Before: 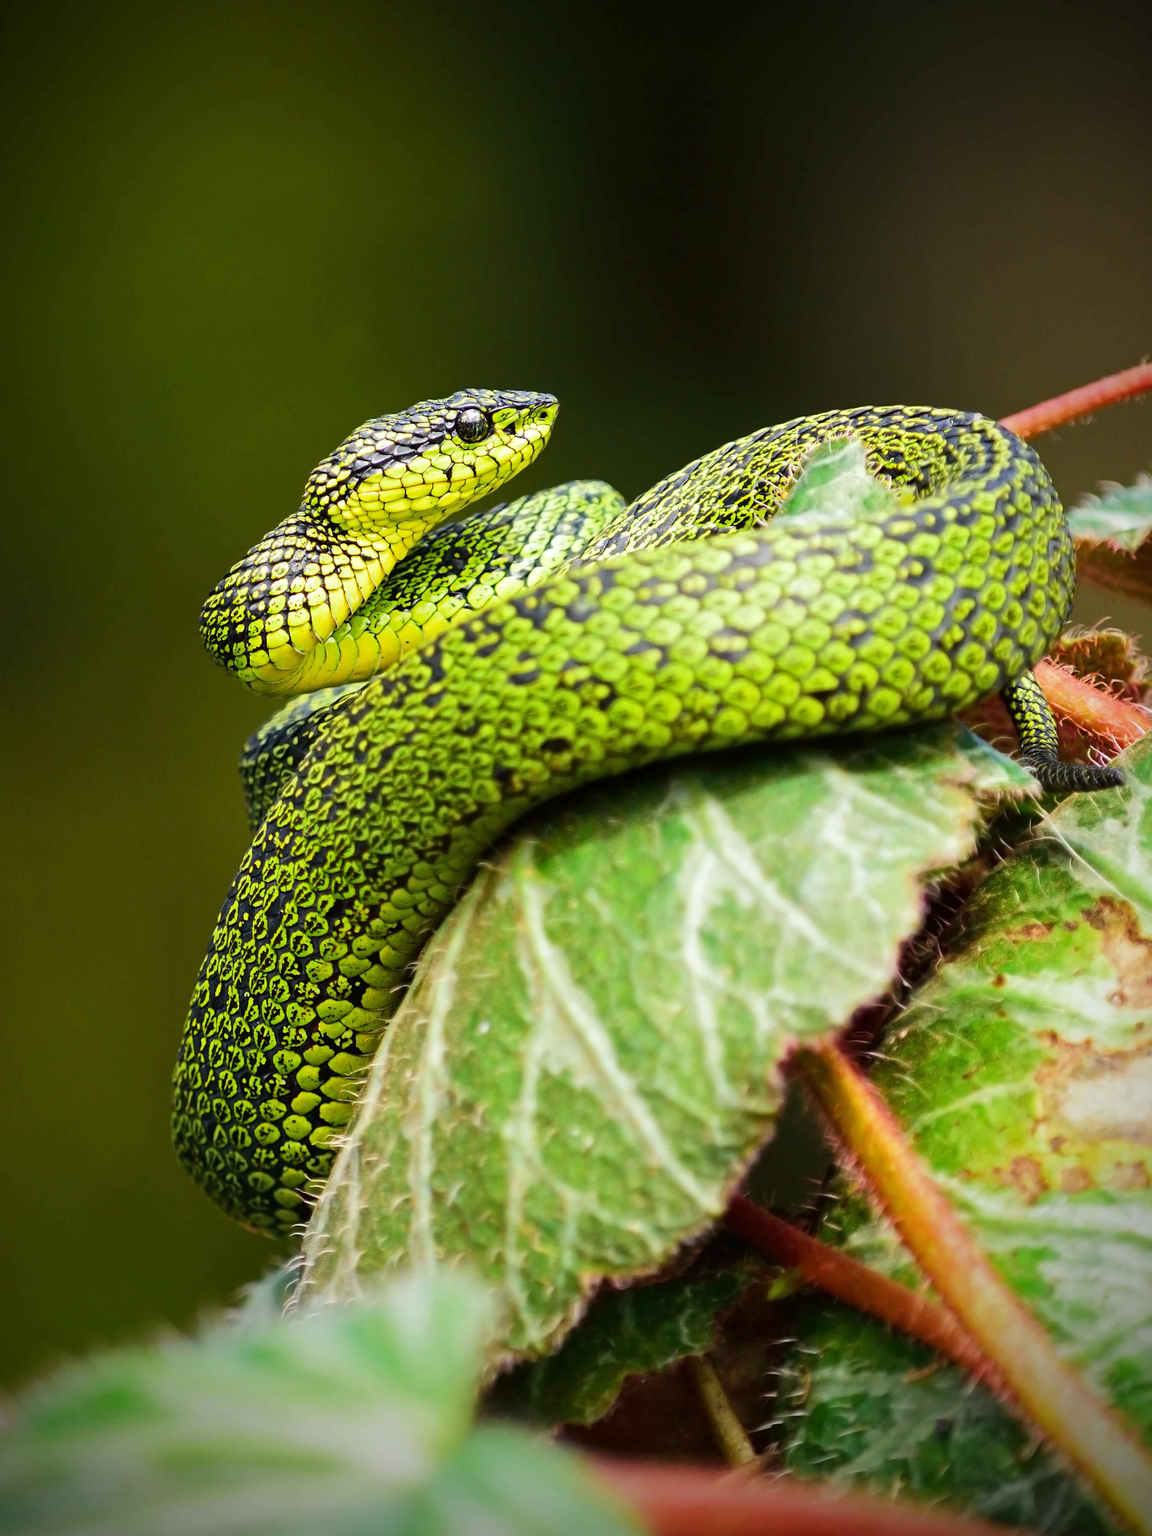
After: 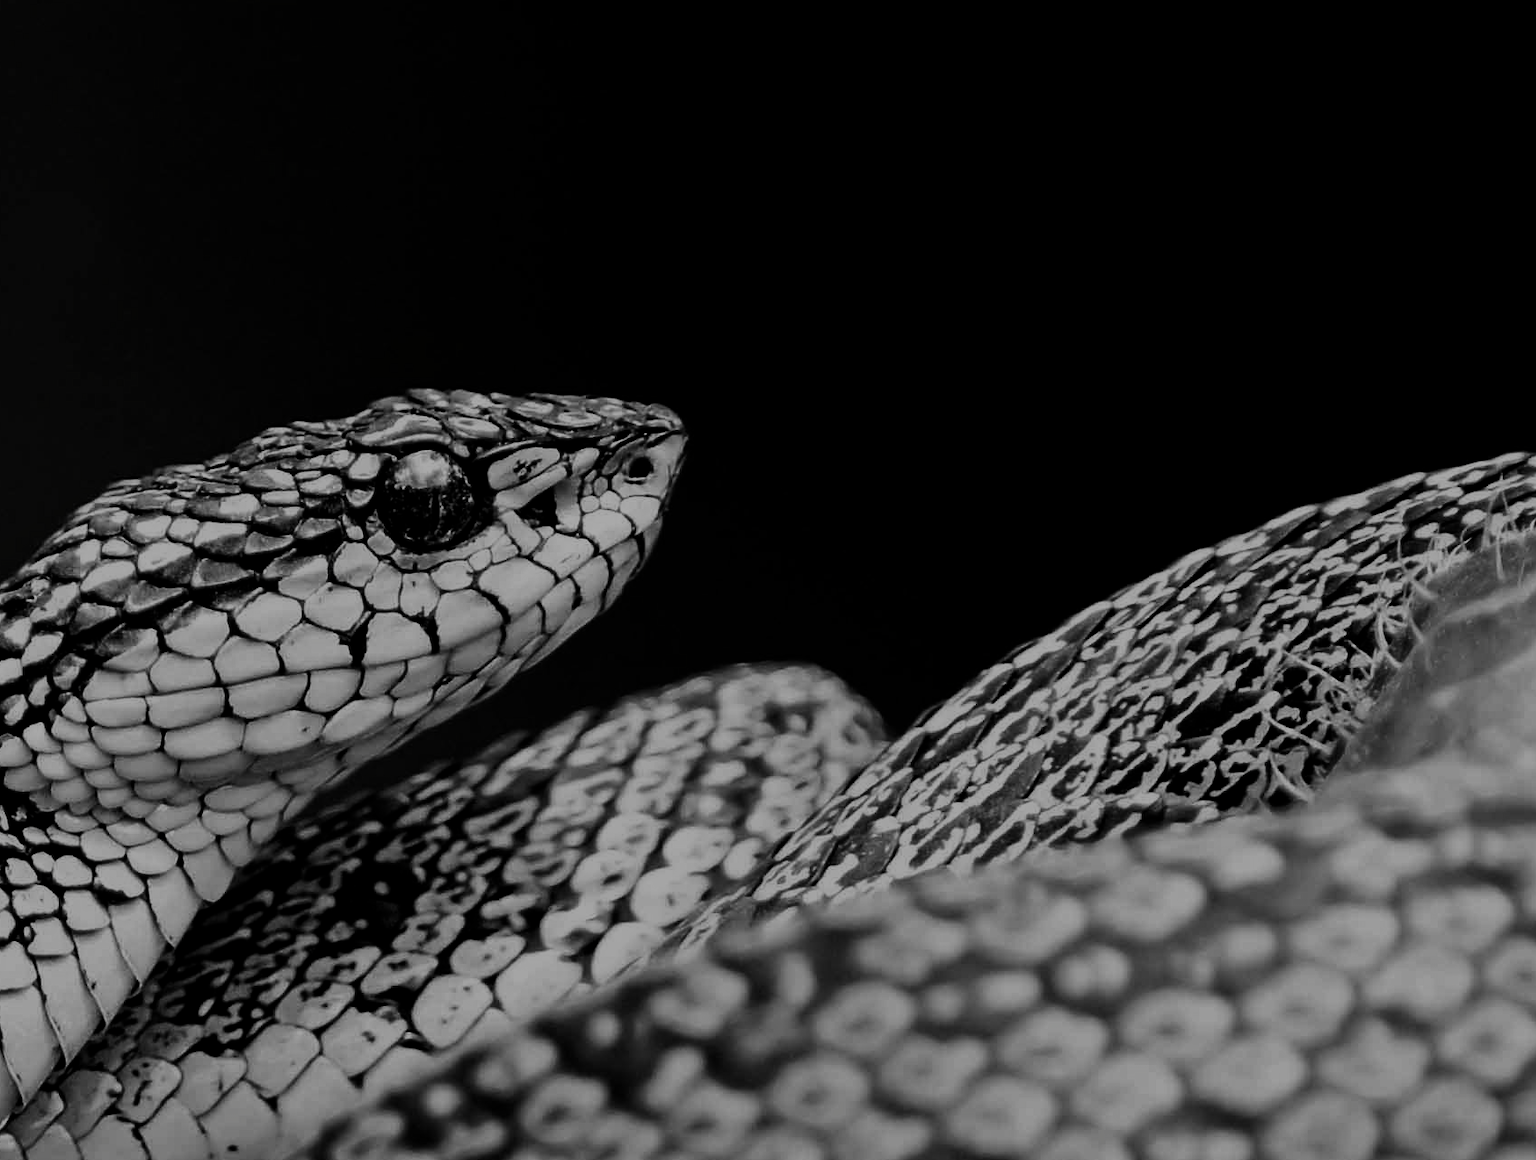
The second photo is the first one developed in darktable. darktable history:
color zones: curves: ch0 [(0, 0.48) (0.209, 0.398) (0.305, 0.332) (0.429, 0.493) (0.571, 0.5) (0.714, 0.5) (0.857, 0.5) (1, 0.48)]; ch1 [(0, 0.736) (0.143, 0.625) (0.225, 0.371) (0.429, 0.256) (0.571, 0.241) (0.714, 0.213) (0.857, 0.48) (1, 0.736)]; ch2 [(0, 0.448) (0.143, 0.498) (0.286, 0.5) (0.429, 0.5) (0.571, 0.5) (0.714, 0.5) (0.857, 0.5) (1, 0.448)]
crop: left 28.653%, top 16.871%, right 26.825%, bottom 57.902%
filmic rgb: black relative exposure -7.96 EV, white relative exposure 4.14 EV, hardness 4.04, latitude 51.61%, contrast 1.013, shadows ↔ highlights balance 5.85%
shadows and highlights: shadows 20.17, highlights -20.61, soften with gaussian
contrast brightness saturation: contrast 0.018, brightness -0.984, saturation -0.999
